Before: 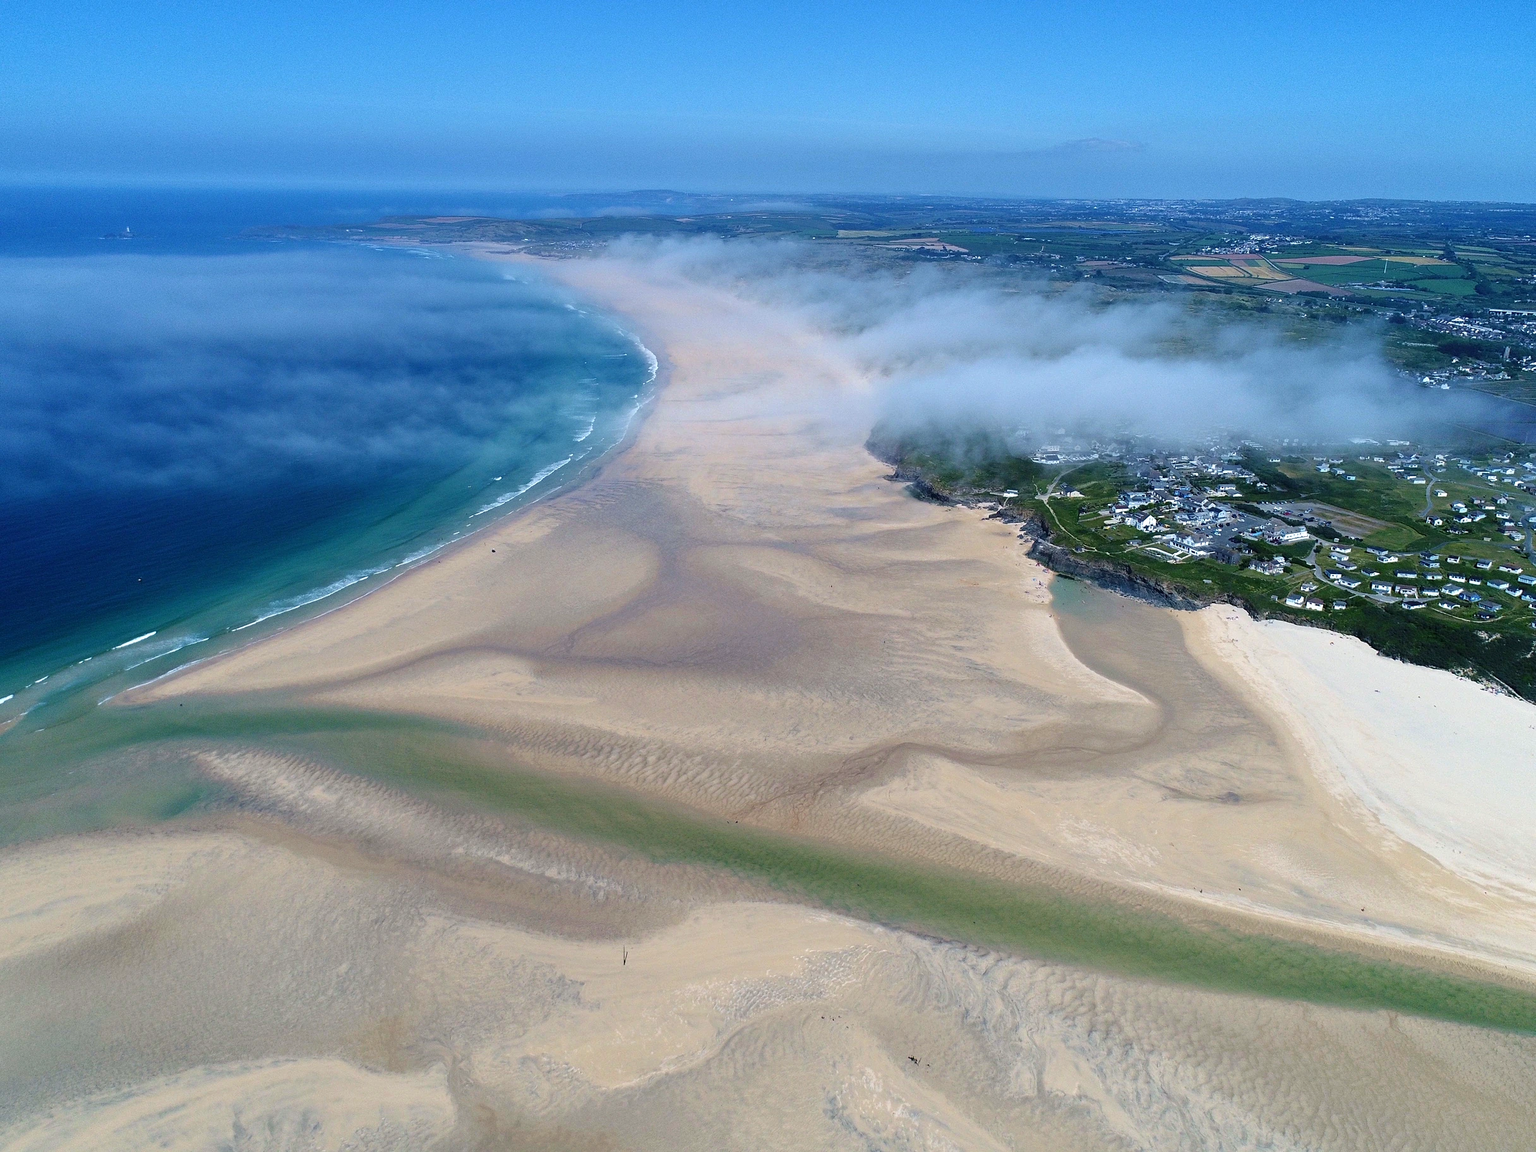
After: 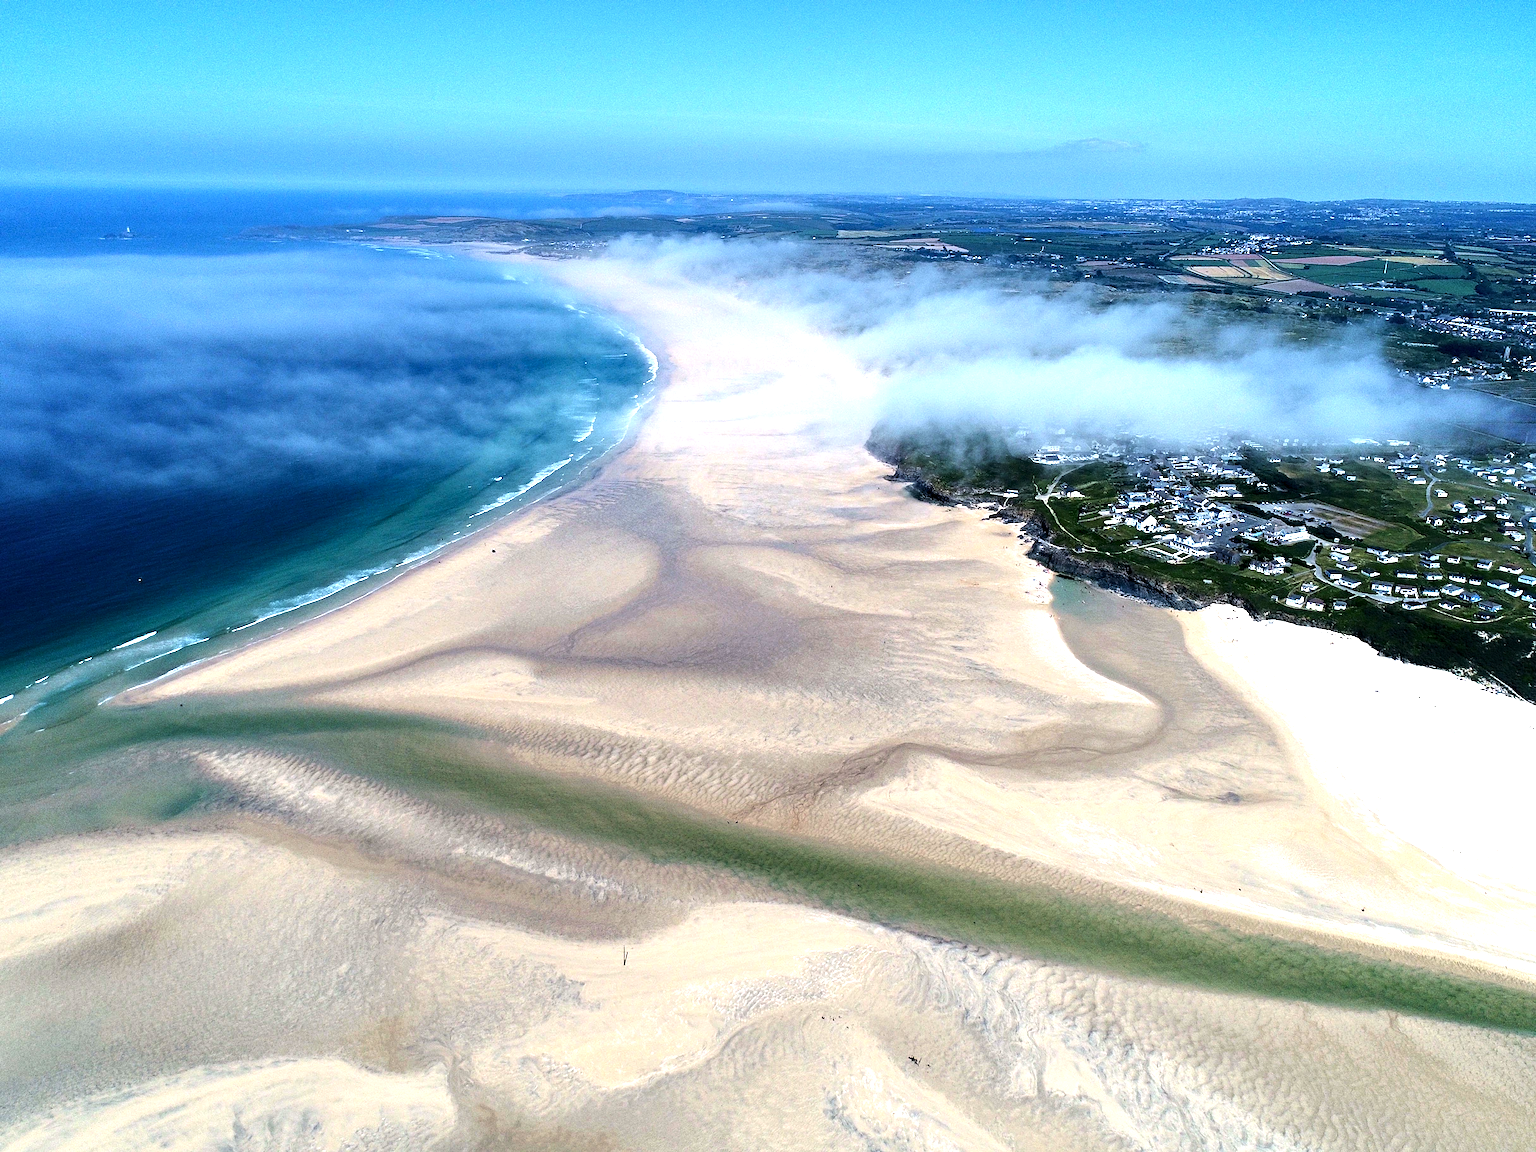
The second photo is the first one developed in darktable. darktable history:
tone equalizer: -8 EV -1.08 EV, -7 EV -1.01 EV, -6 EV -0.867 EV, -5 EV -0.578 EV, -3 EV 0.578 EV, -2 EV 0.867 EV, -1 EV 1.01 EV, +0 EV 1.08 EV, edges refinement/feathering 500, mask exposure compensation -1.57 EV, preserve details no
contrast equalizer: octaves 7, y [[0.6 ×6], [0.55 ×6], [0 ×6], [0 ×6], [0 ×6]], mix 0.3
